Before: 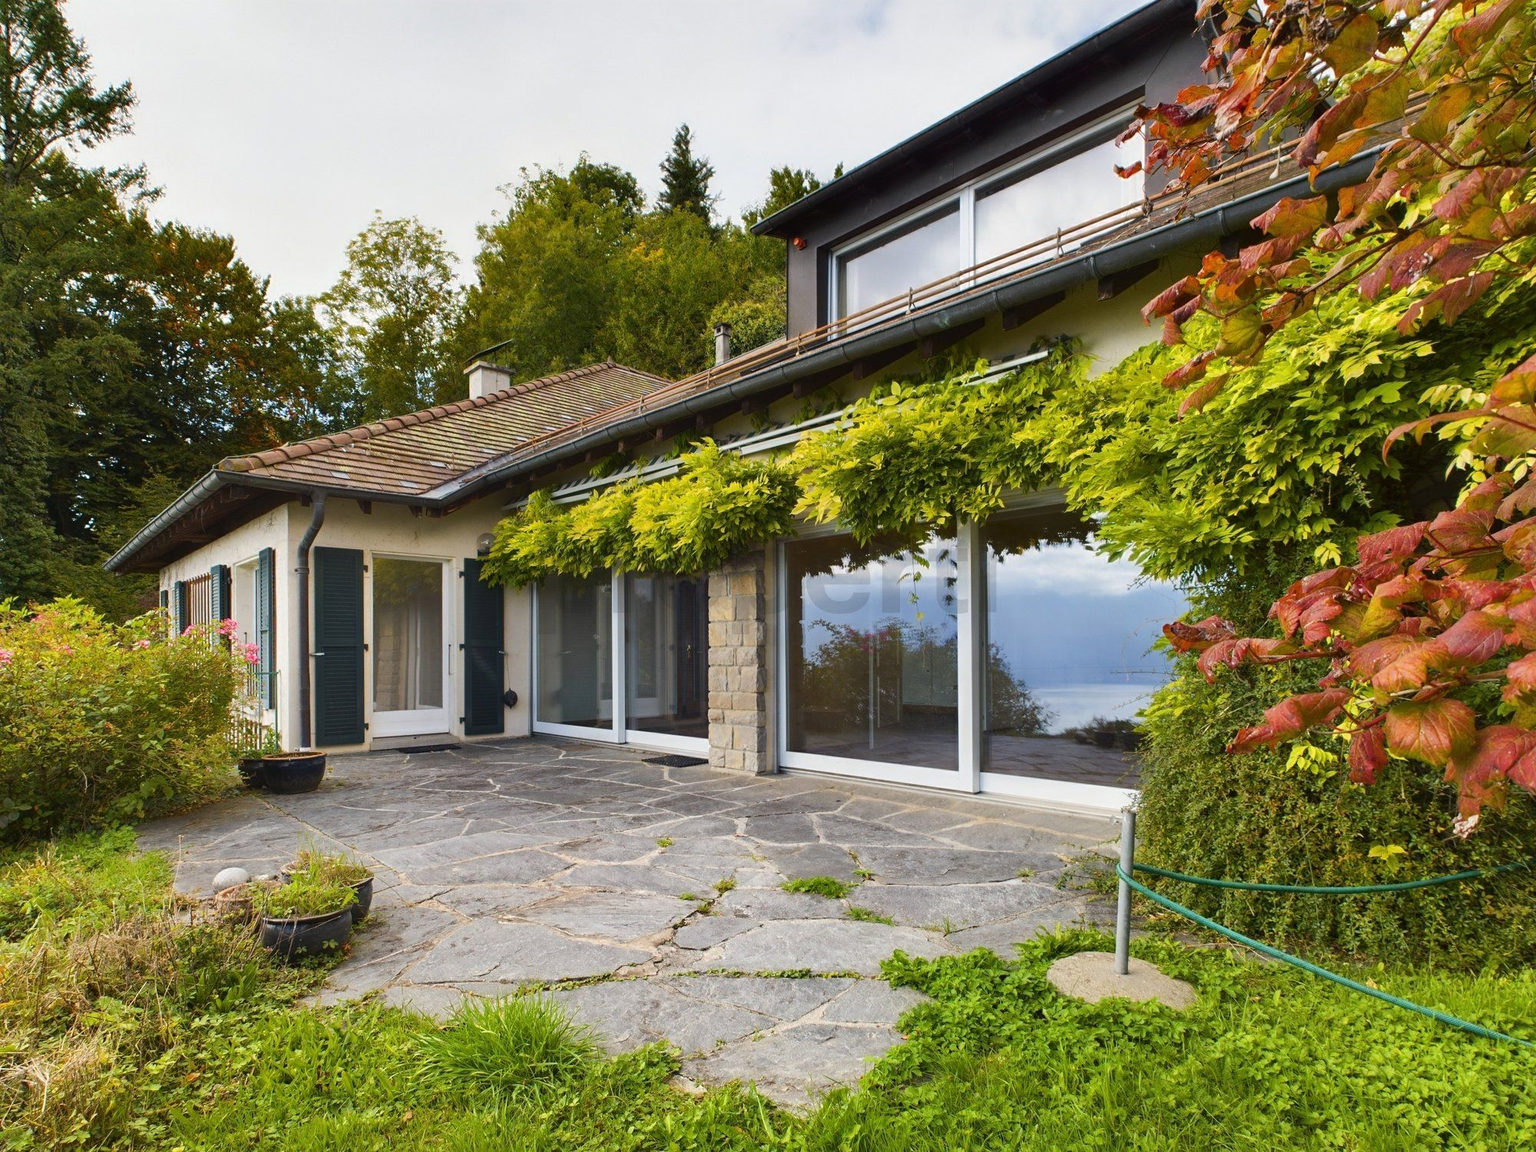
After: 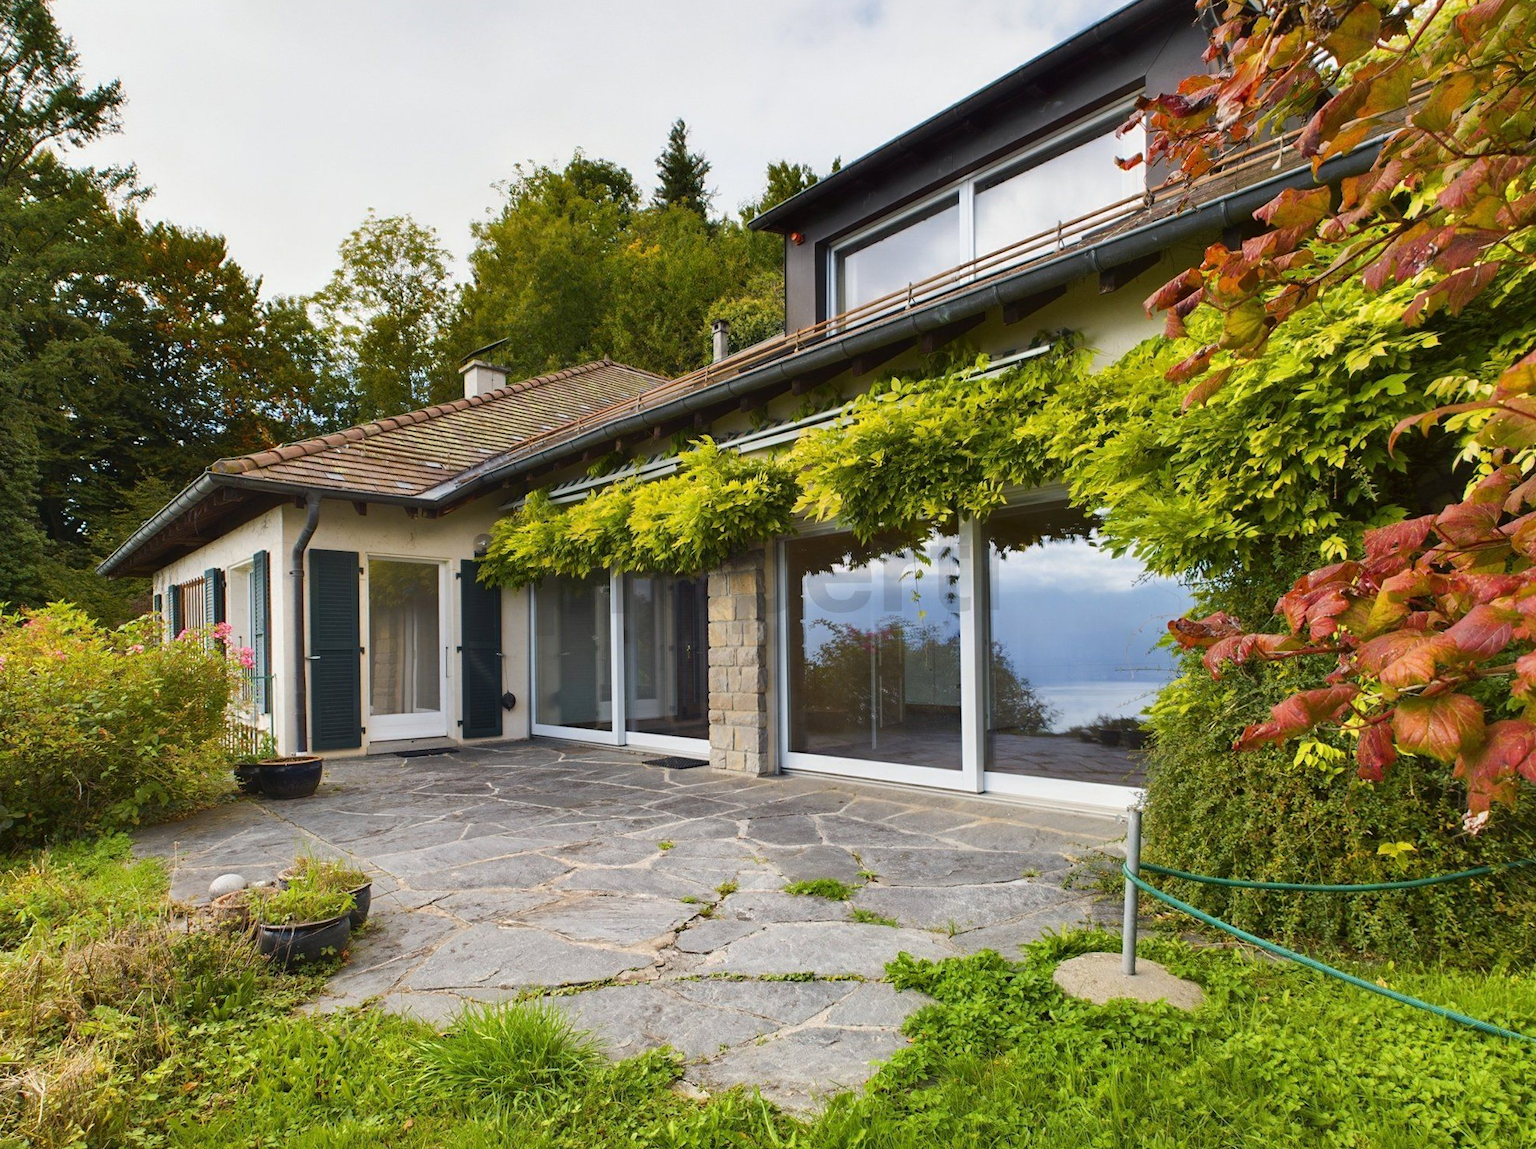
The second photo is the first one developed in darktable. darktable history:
rotate and perspective: rotation -0.45°, automatic cropping original format, crop left 0.008, crop right 0.992, crop top 0.012, crop bottom 0.988
